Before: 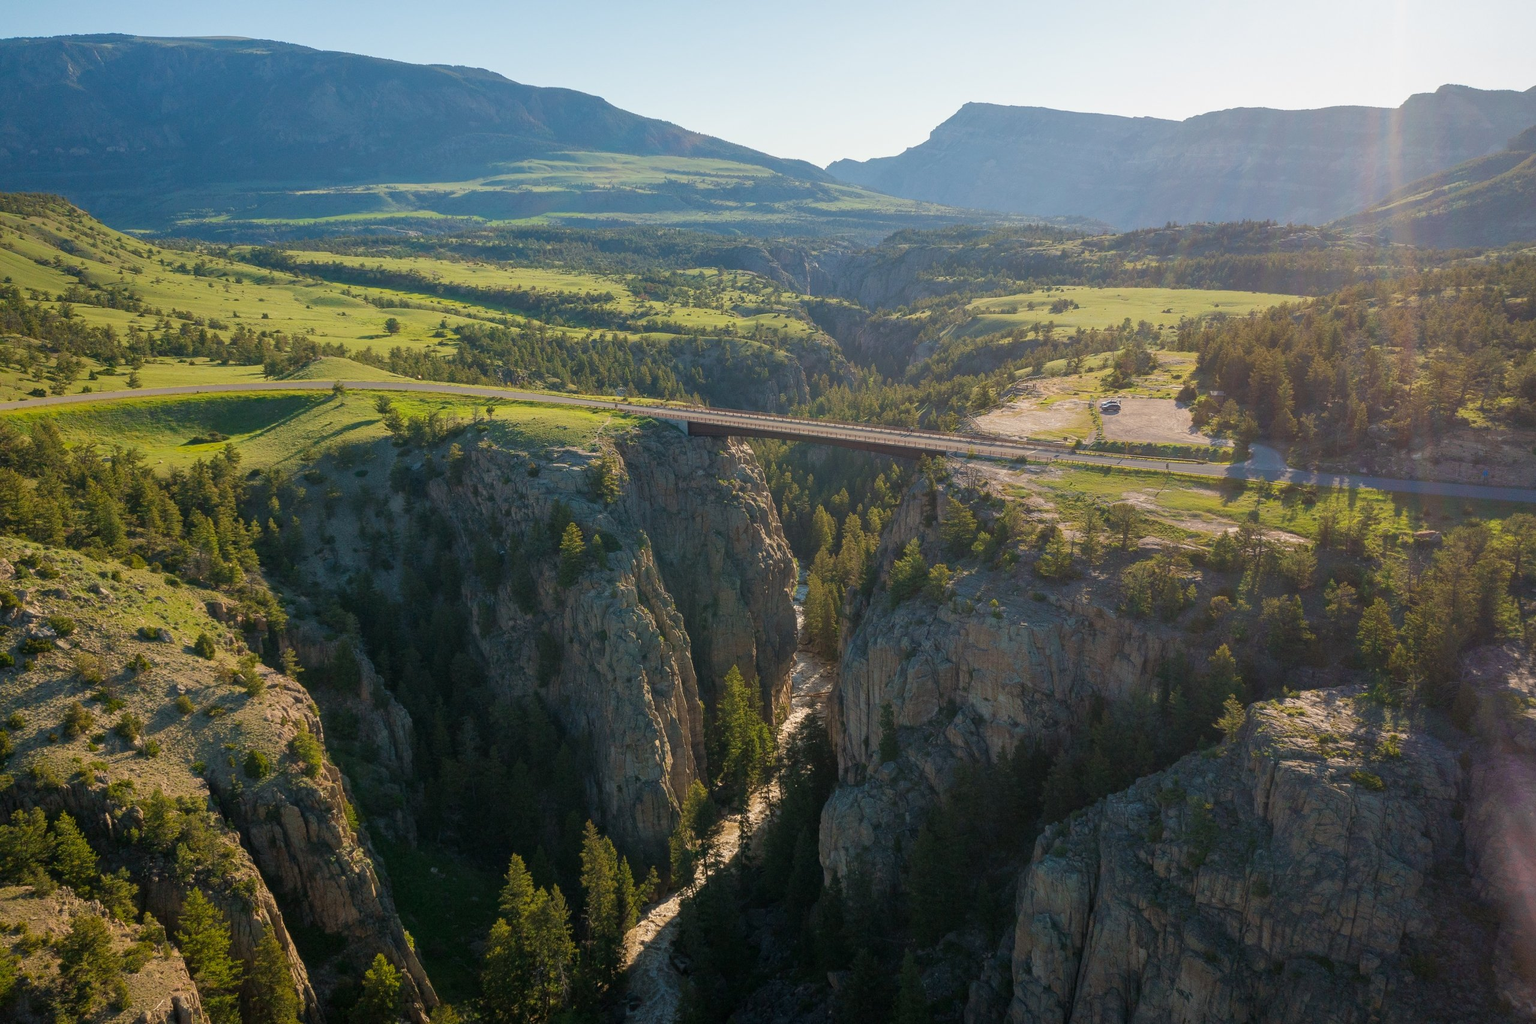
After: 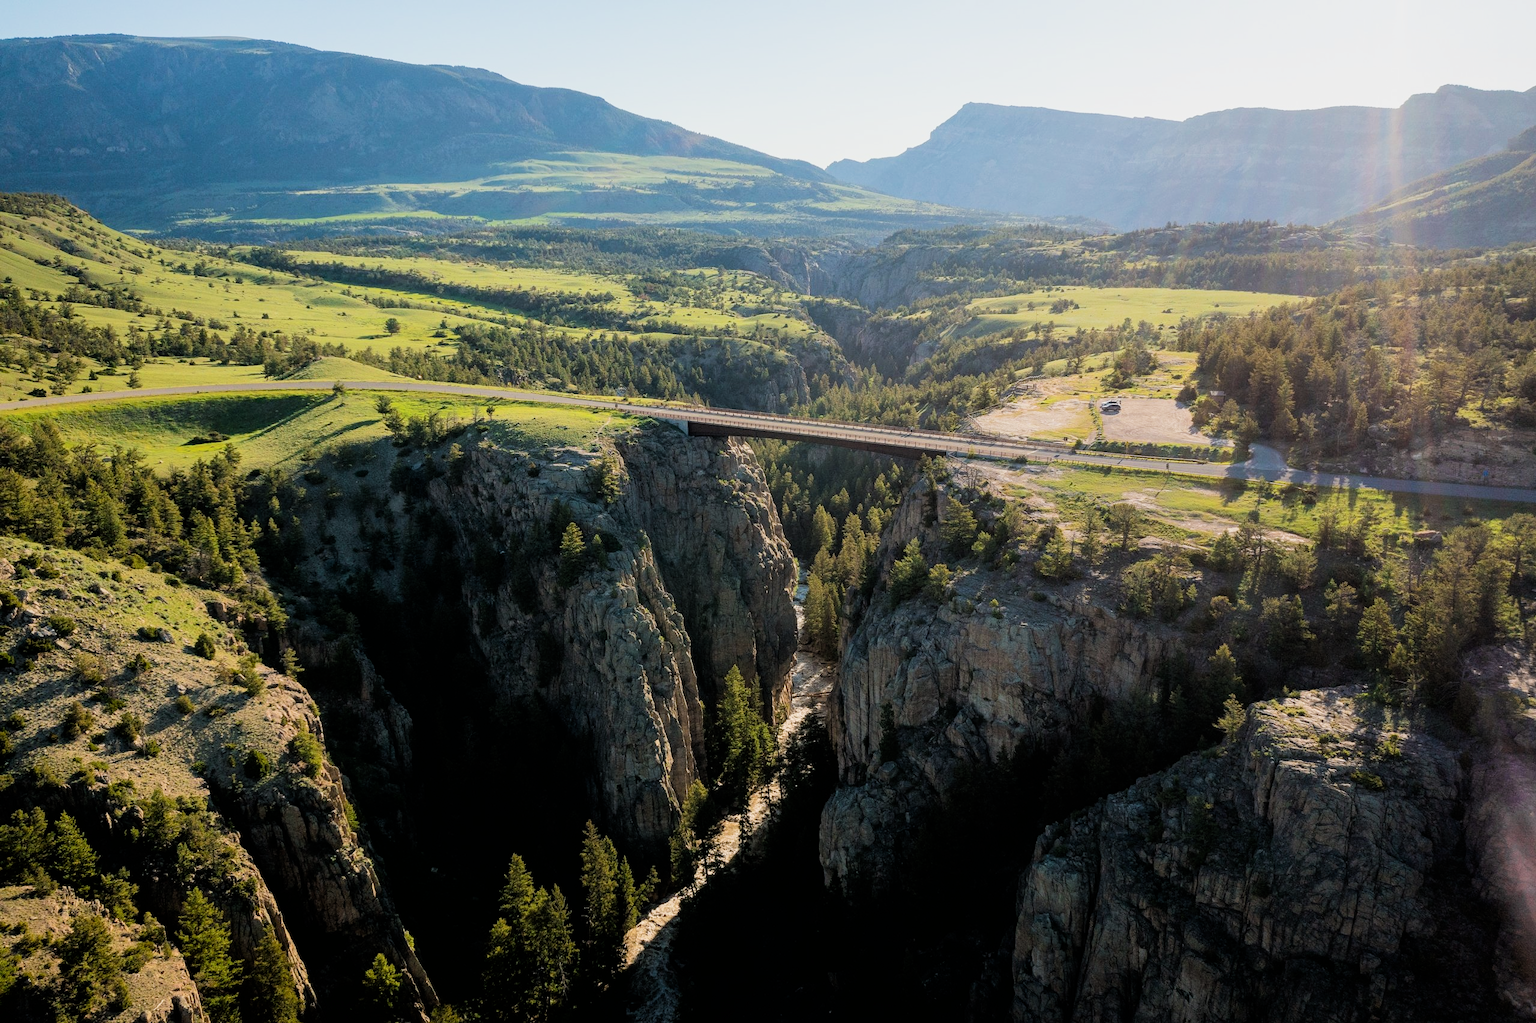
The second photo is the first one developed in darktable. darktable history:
contrast equalizer: y [[0.5, 0.5, 0.478, 0.5, 0.5, 0.5], [0.5 ×6], [0.5 ×6], [0 ×6], [0 ×6]], mix 0.316
filmic rgb: black relative exposure -5.04 EV, white relative exposure 3.96 EV, hardness 2.89, contrast 1.411, highlights saturation mix -29%
exposure: black level correction 0.003, exposure 0.387 EV, compensate exposure bias true, compensate highlight preservation false
